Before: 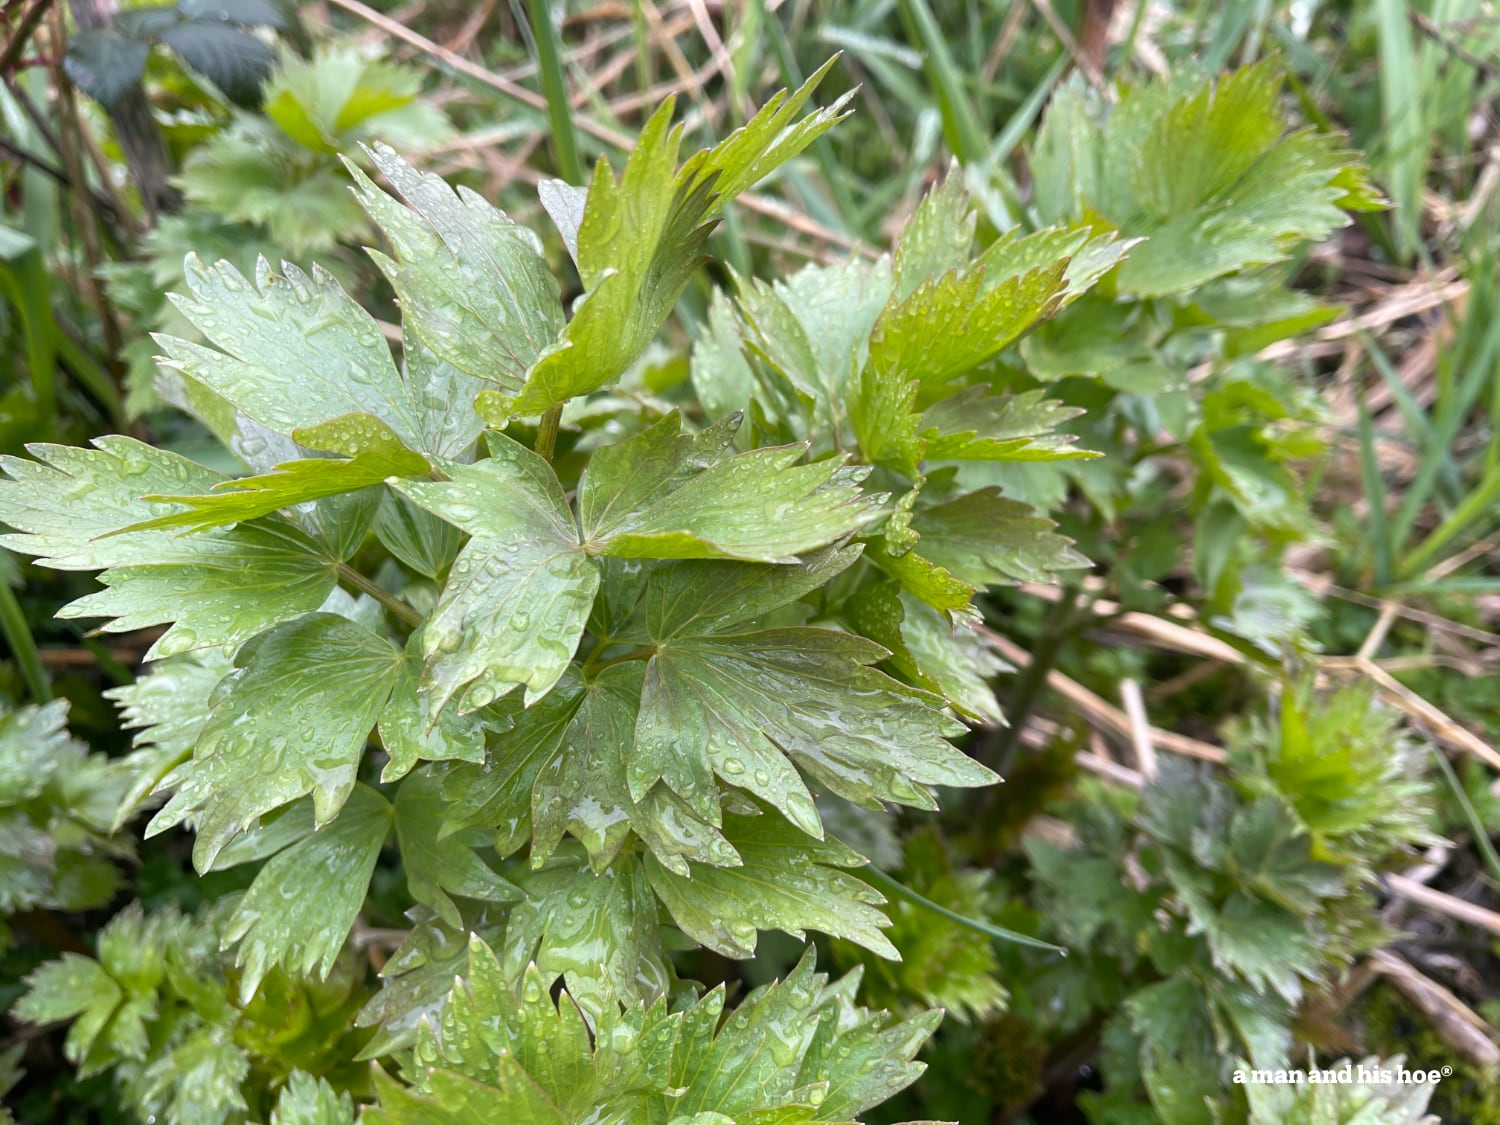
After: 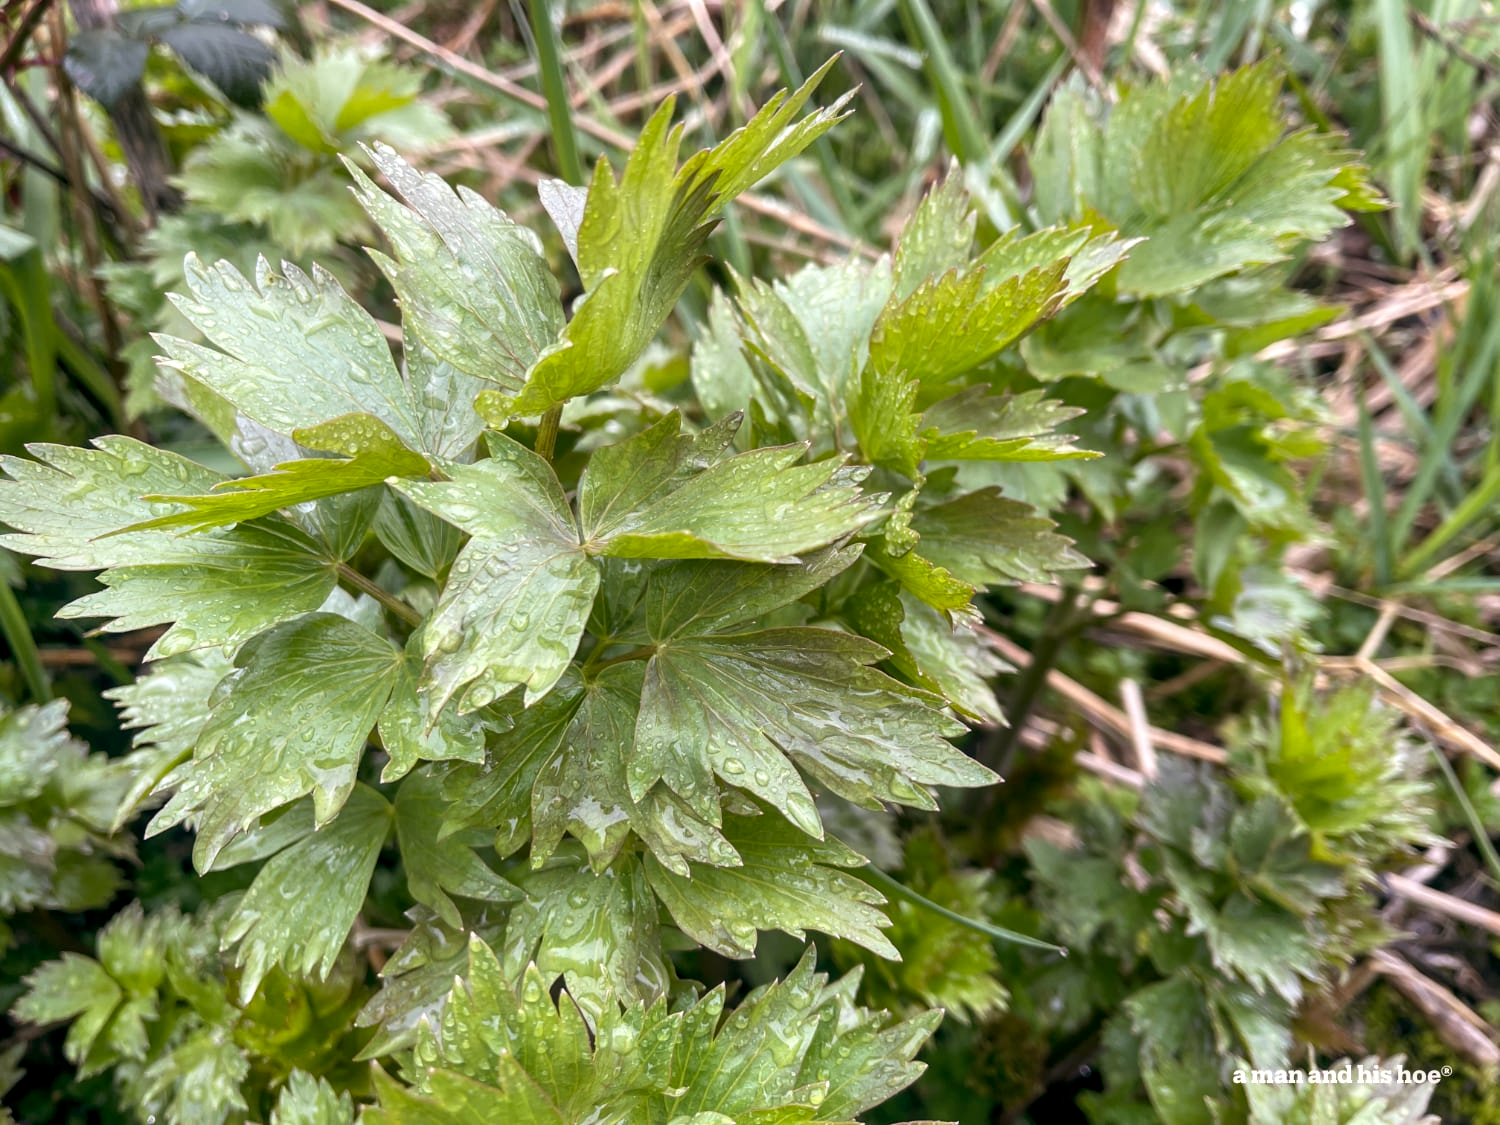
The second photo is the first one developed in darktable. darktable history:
local contrast: on, module defaults
color balance: lift [0.998, 0.998, 1.001, 1.002], gamma [0.995, 1.025, 0.992, 0.975], gain [0.995, 1.02, 0.997, 0.98]
